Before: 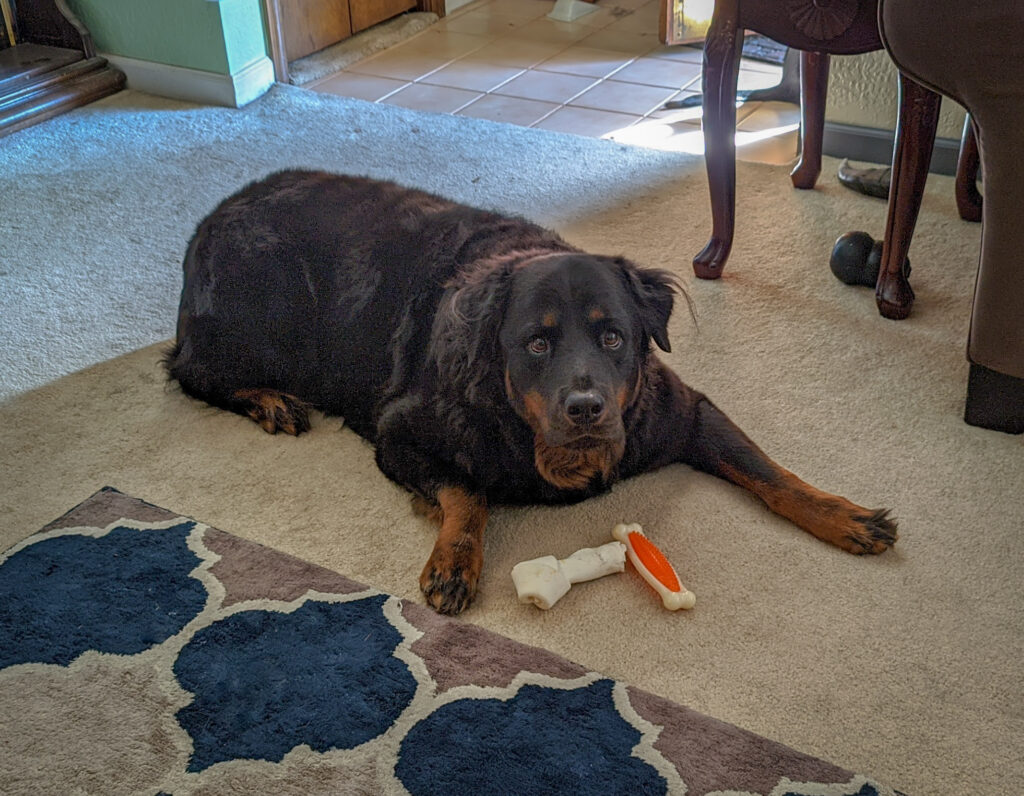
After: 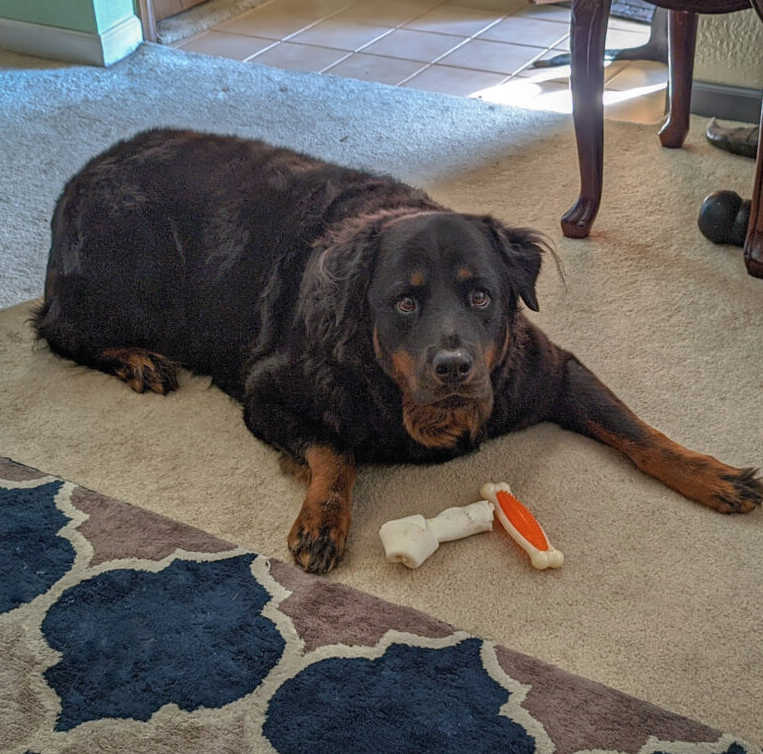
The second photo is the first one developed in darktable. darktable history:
crop and rotate: left 12.921%, top 5.273%, right 12.551%
exposure: black level correction -0.001, exposure 0.079 EV, compensate exposure bias true, compensate highlight preservation false
contrast brightness saturation: saturation -0.066
